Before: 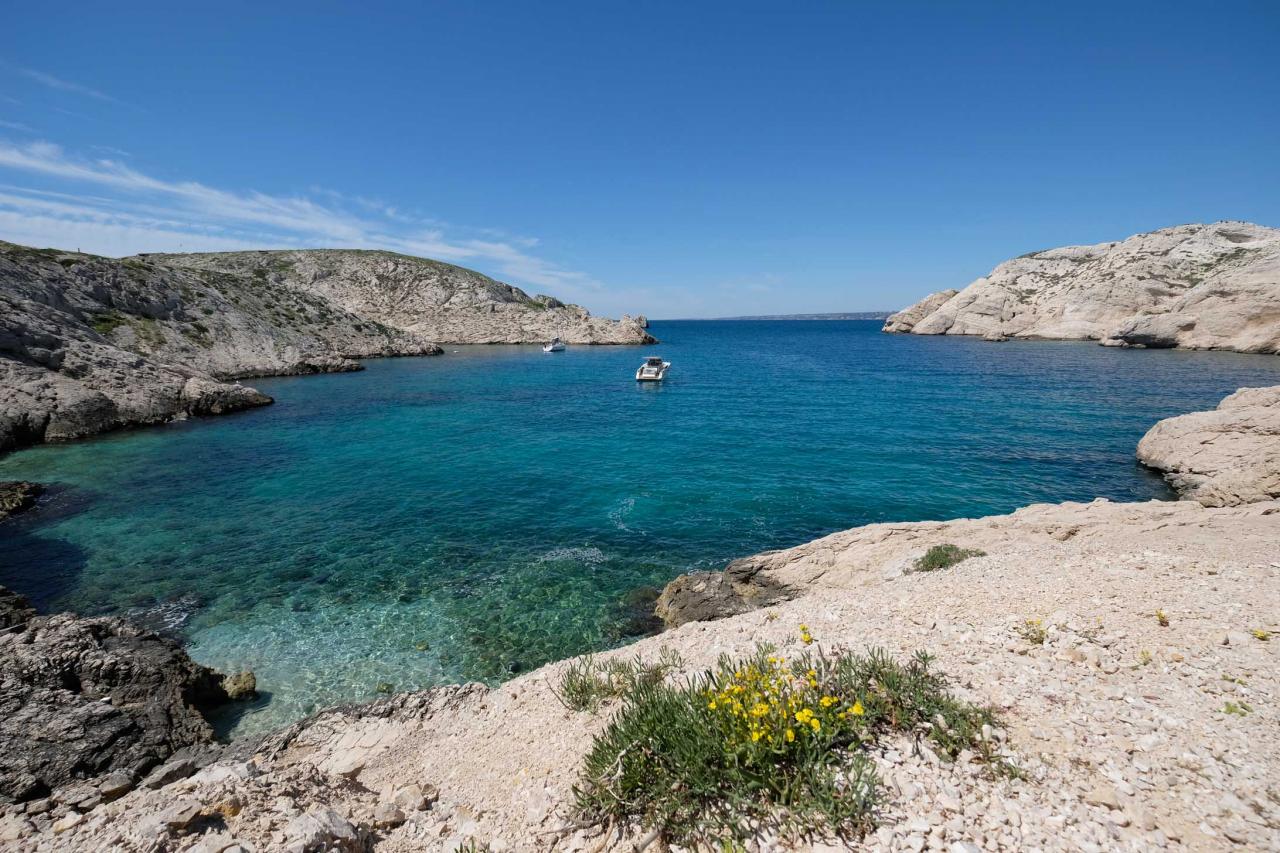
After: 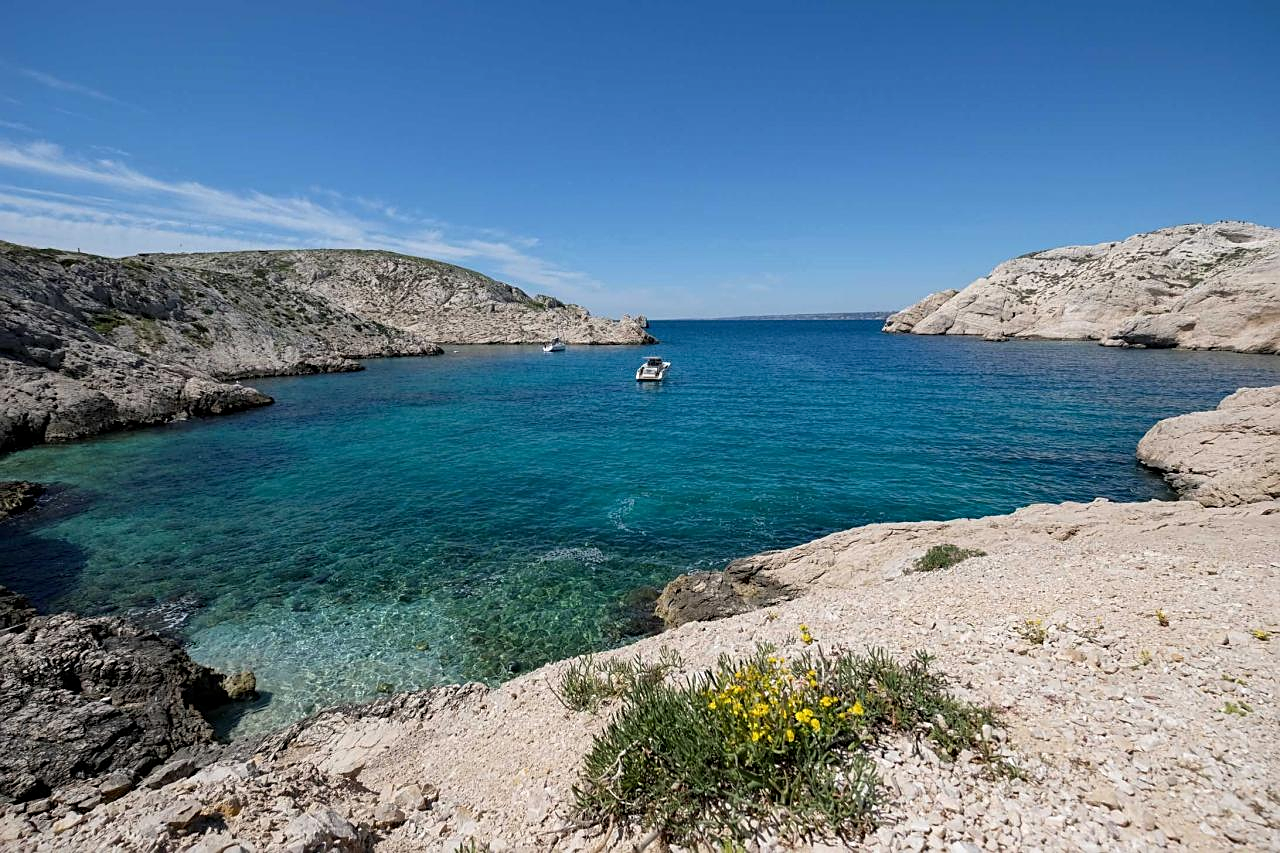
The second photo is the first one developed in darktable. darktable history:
sharpen: on, module defaults
local contrast: highlights 61%, shadows 106%, detail 107%, midtone range 0.529
